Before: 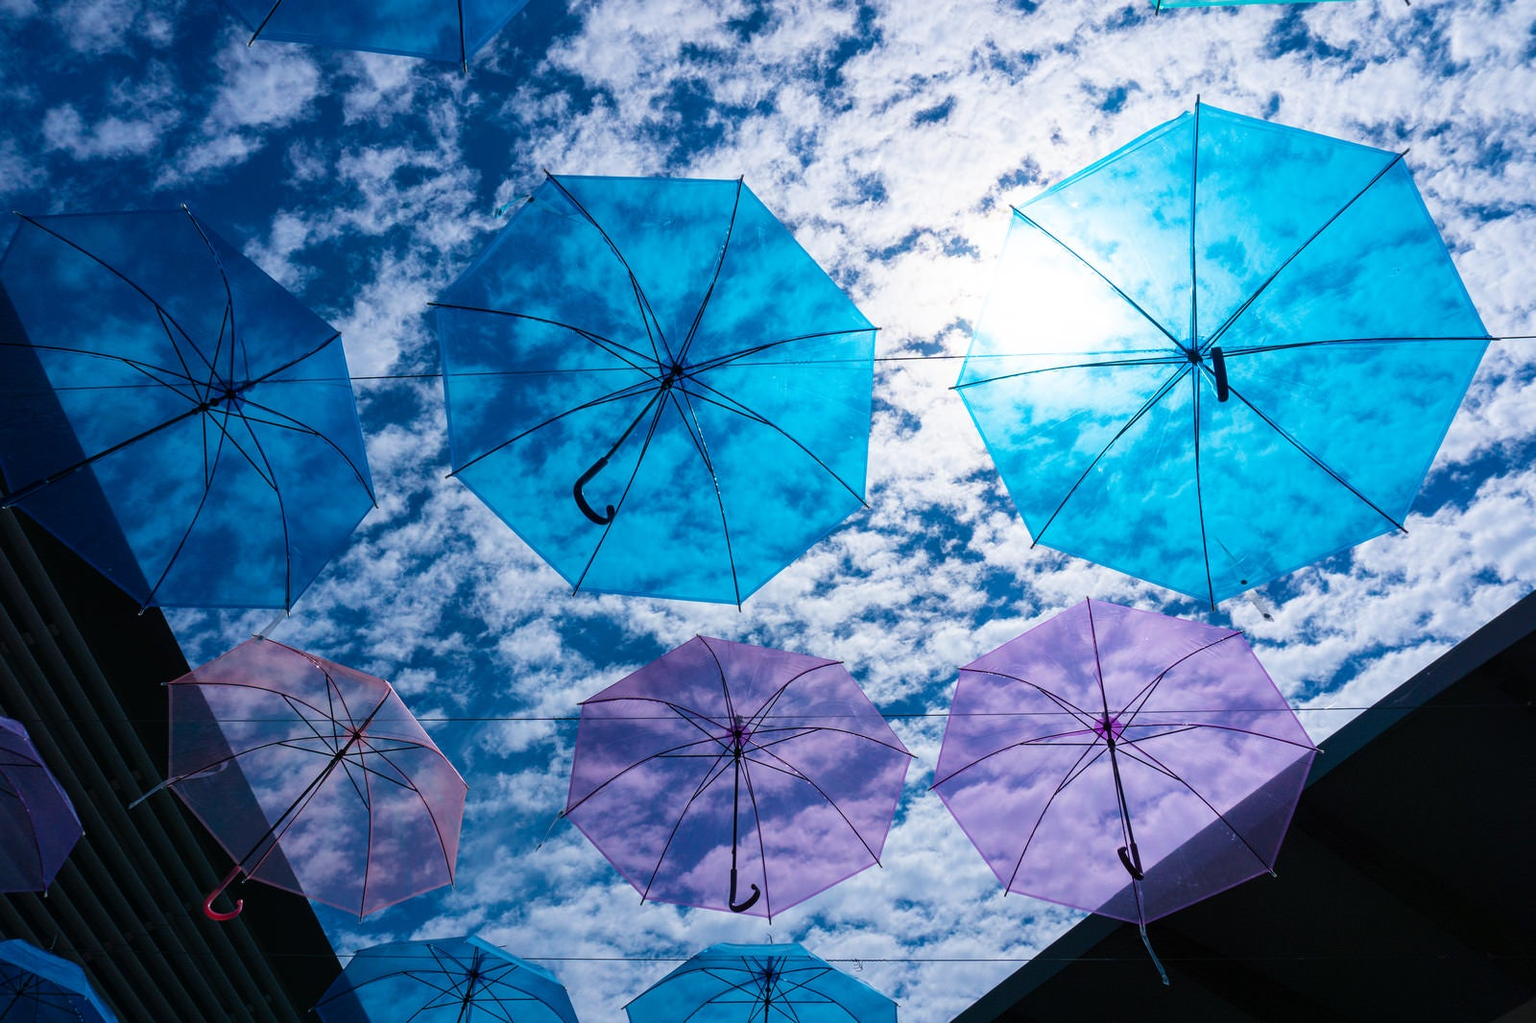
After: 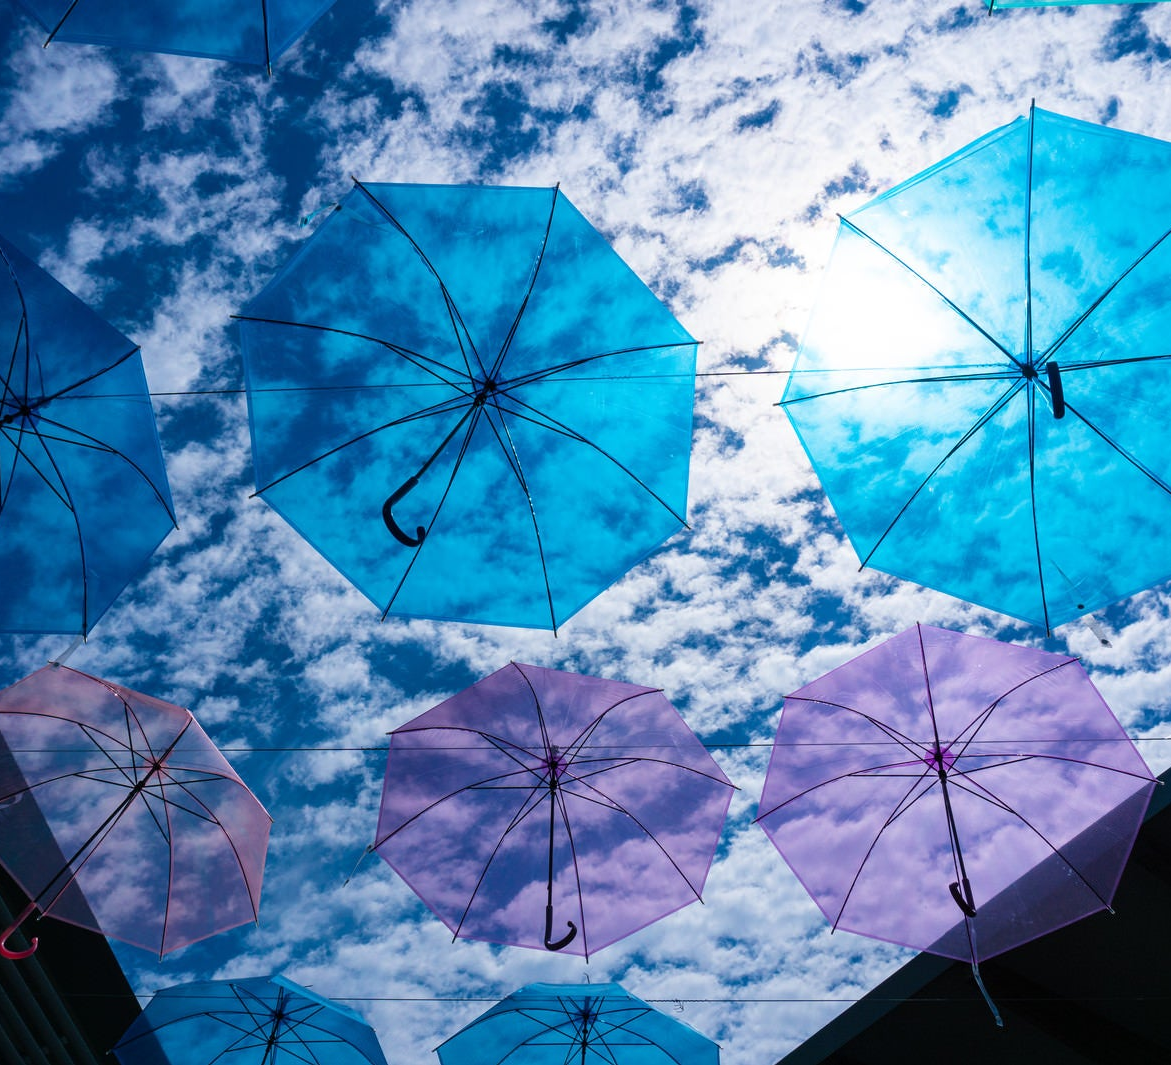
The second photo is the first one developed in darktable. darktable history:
crop: left 13.443%, right 13.31%
rotate and perspective: crop left 0, crop top 0
